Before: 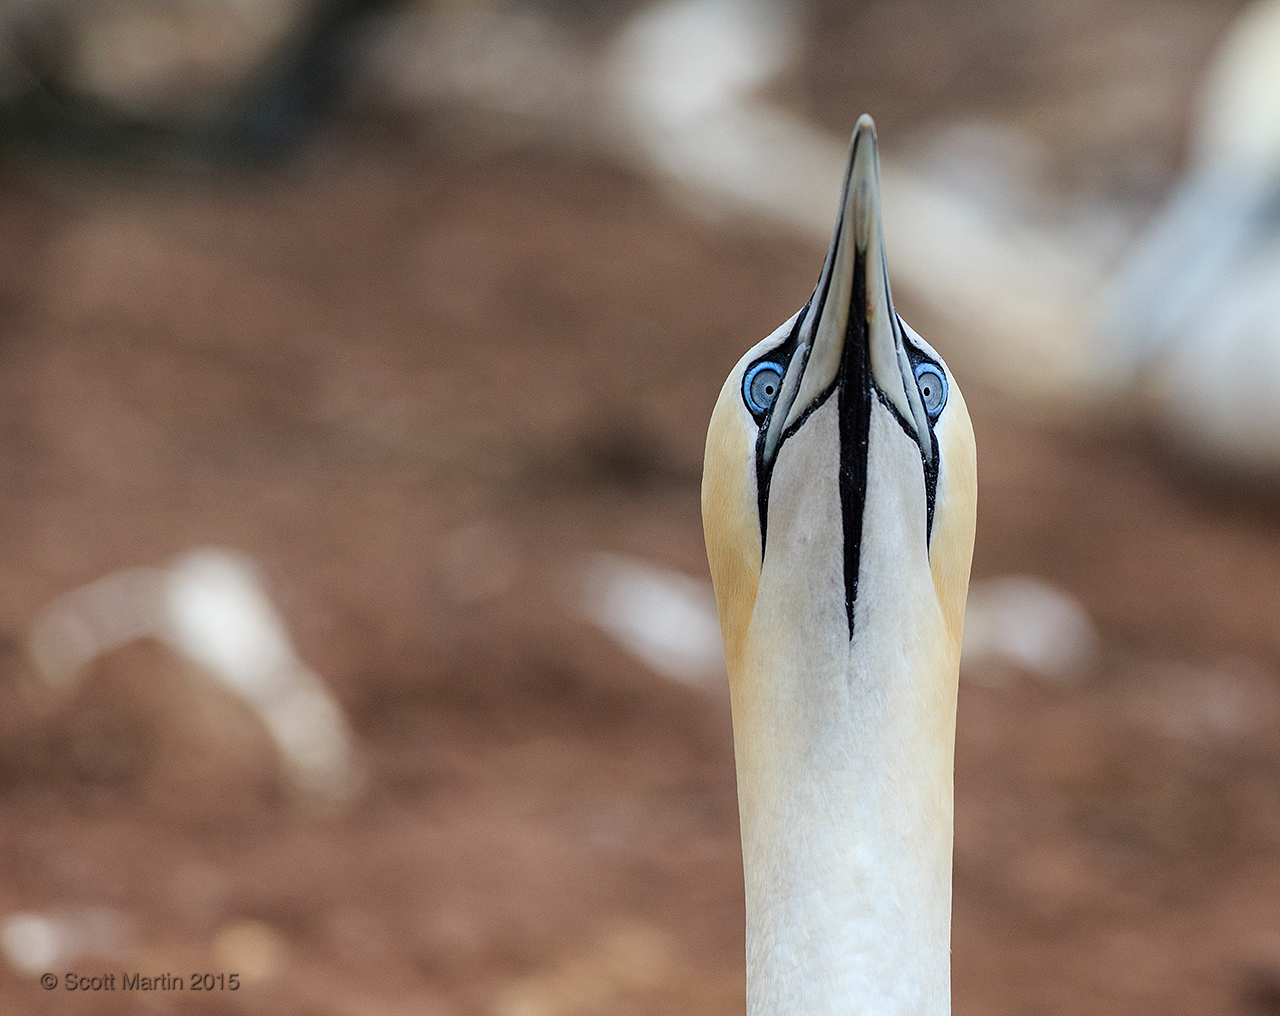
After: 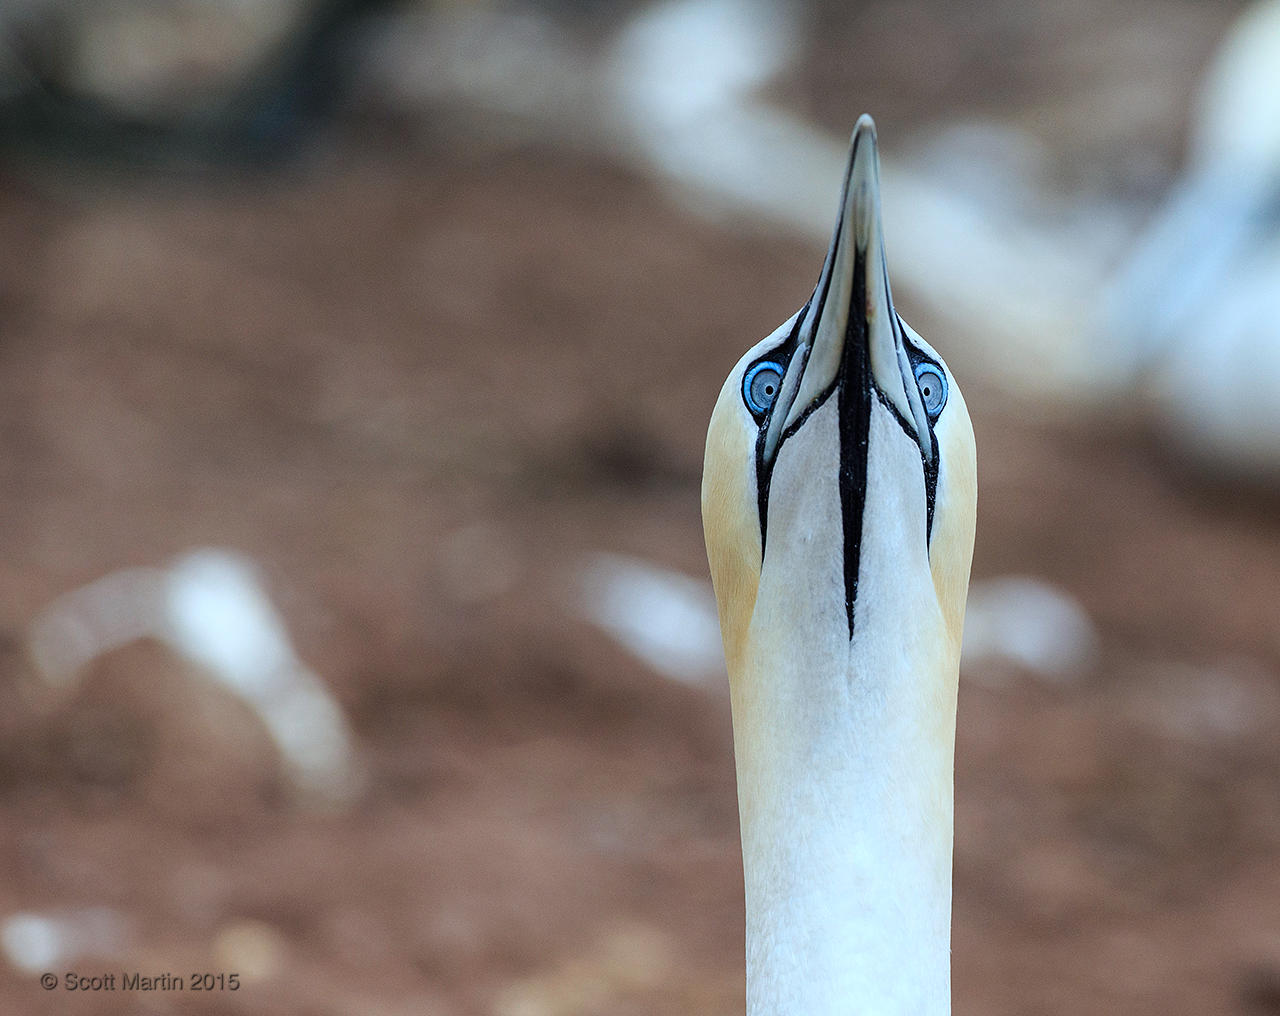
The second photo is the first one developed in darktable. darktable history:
shadows and highlights: shadows 0, highlights 40
color calibration: illuminant F (fluorescent), F source F9 (Cool White Deluxe 4150 K) – high CRI, x 0.374, y 0.373, temperature 4158.34 K
